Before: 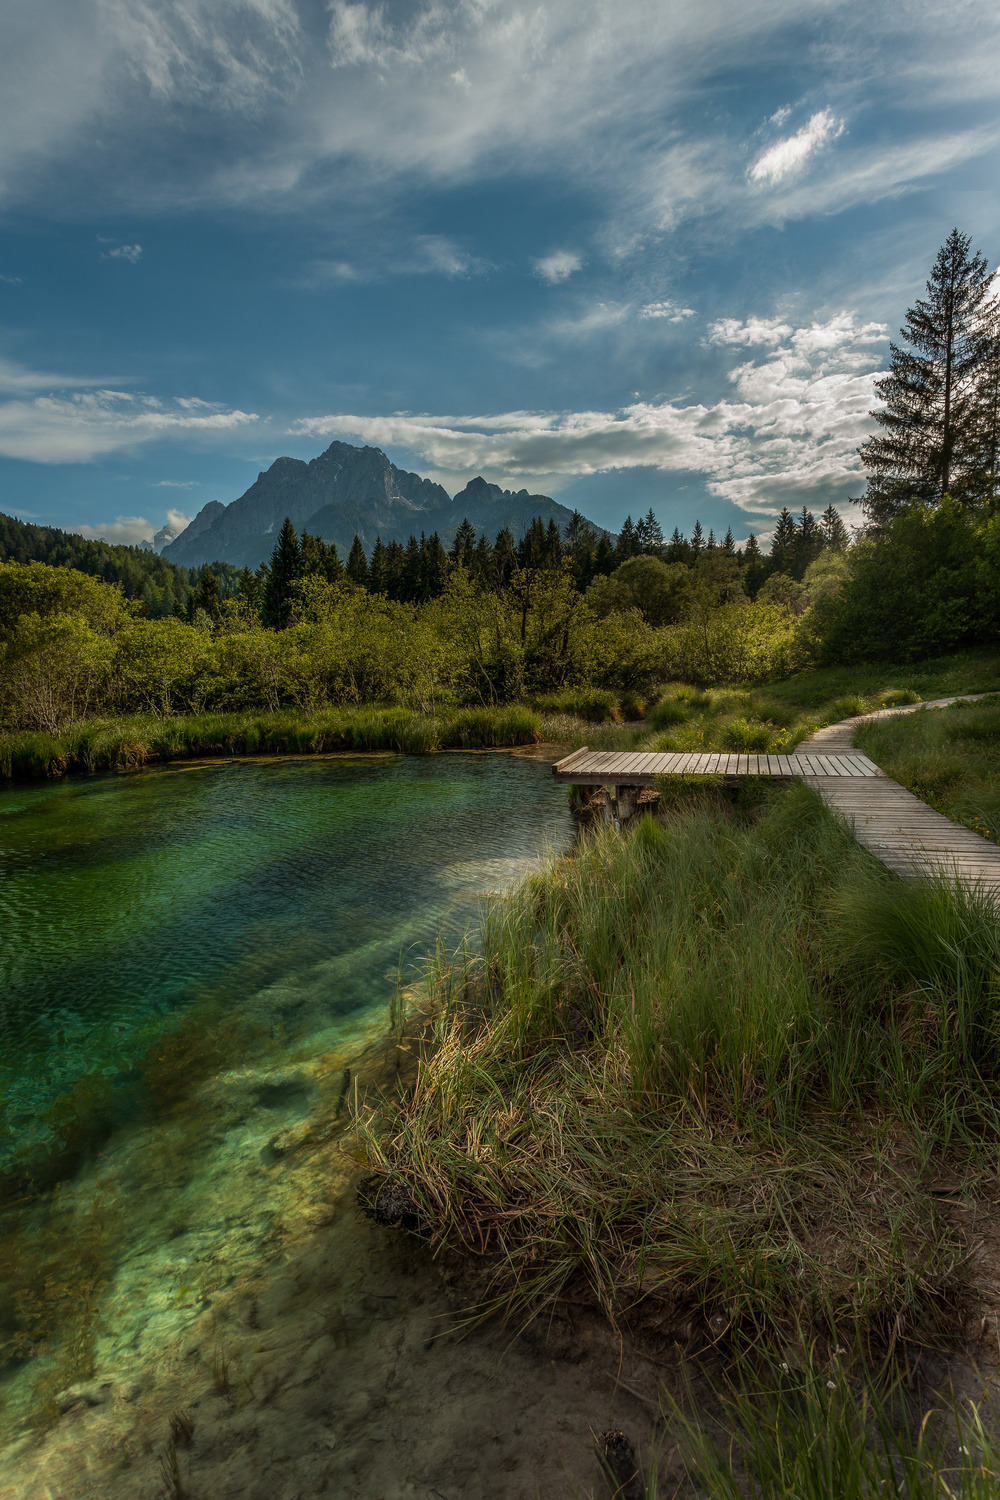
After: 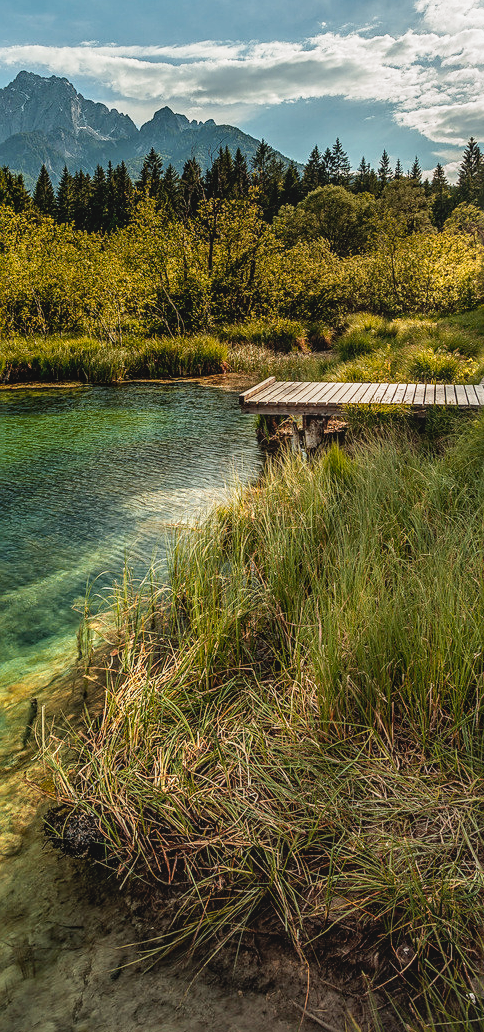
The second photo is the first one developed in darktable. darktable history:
exposure: compensate highlight preservation false
base curve: curves: ch0 [(0, 0) (0.005, 0.002) (0.15, 0.3) (0.4, 0.7) (0.75, 0.95) (1, 1)], preserve colors none
contrast brightness saturation: contrast -0.132, brightness 0.046, saturation -0.129
crop: left 31.348%, top 24.712%, right 20.243%, bottom 6.469%
local contrast: detail 130%
color zones: curves: ch1 [(0.239, 0.552) (0.75, 0.5)]; ch2 [(0.25, 0.462) (0.749, 0.457)]
sharpen: on, module defaults
